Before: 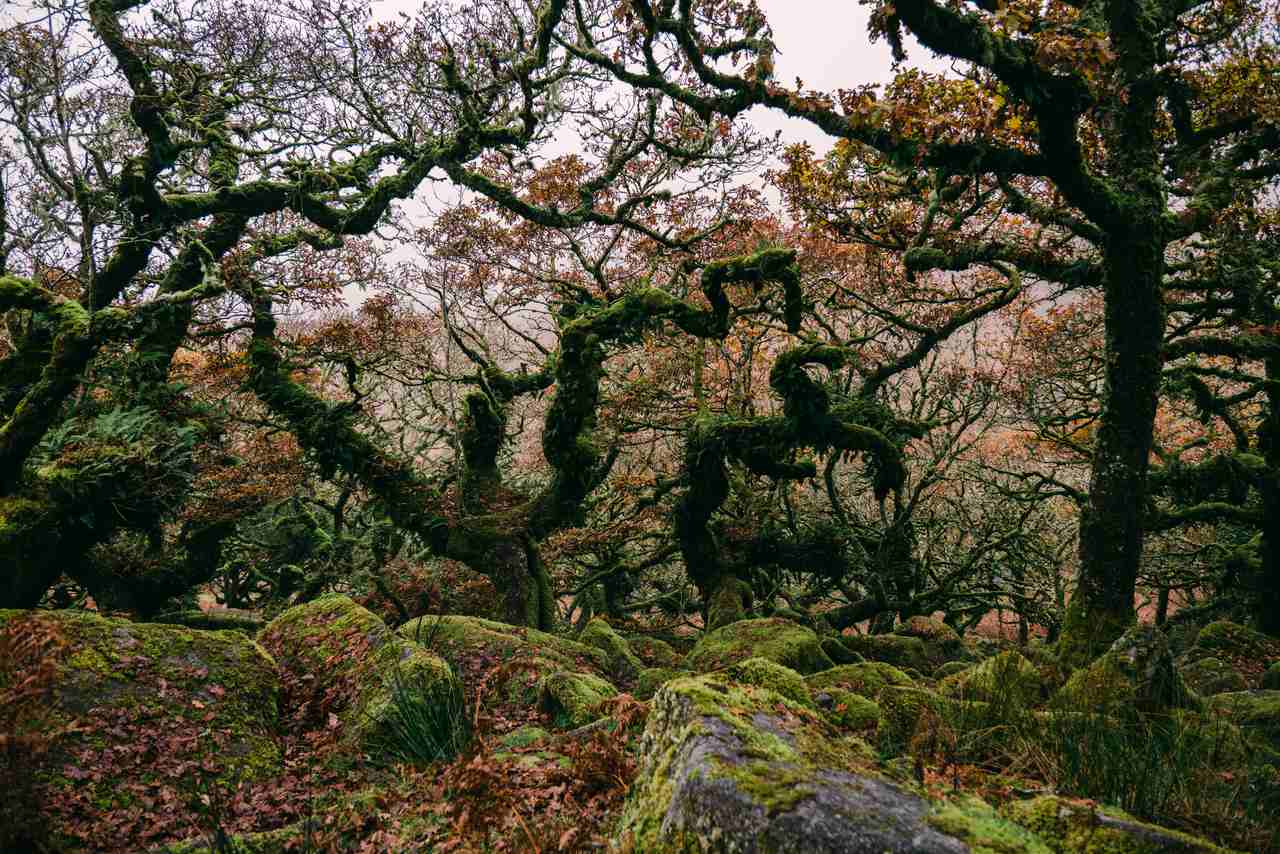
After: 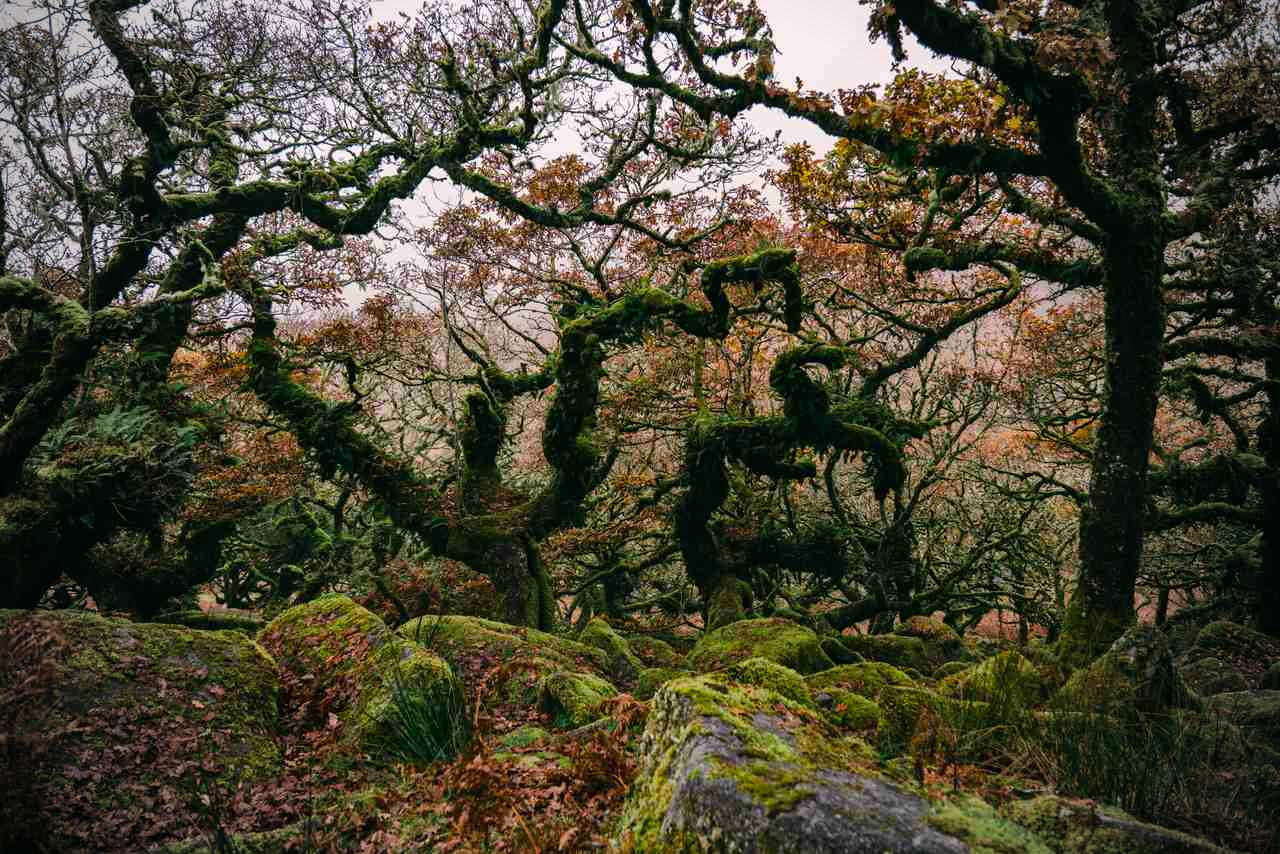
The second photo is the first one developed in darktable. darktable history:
color balance: output saturation 110%
vignetting: fall-off start 67.15%, brightness -0.442, saturation -0.691, width/height ratio 1.011, unbound false
